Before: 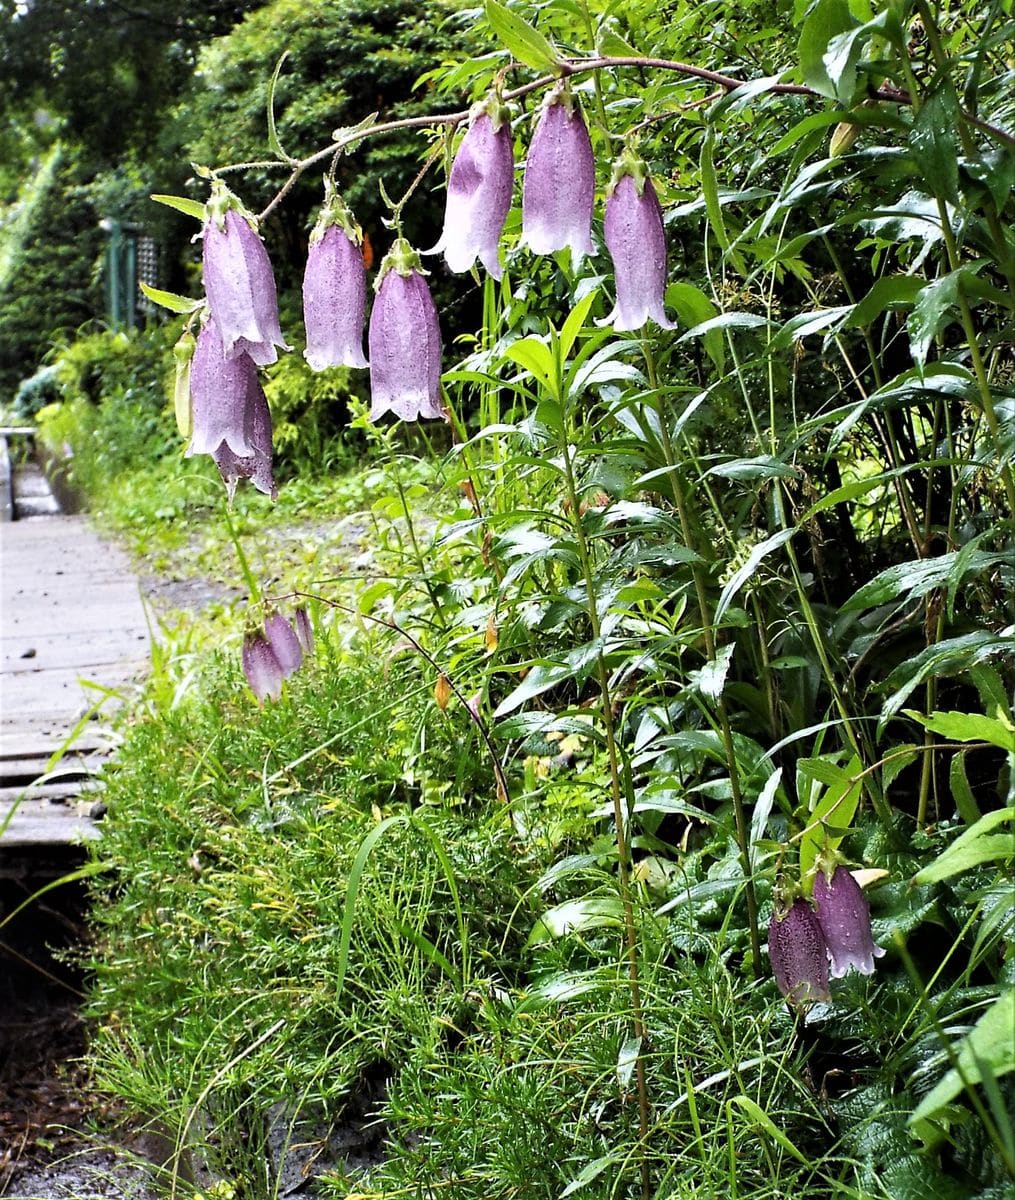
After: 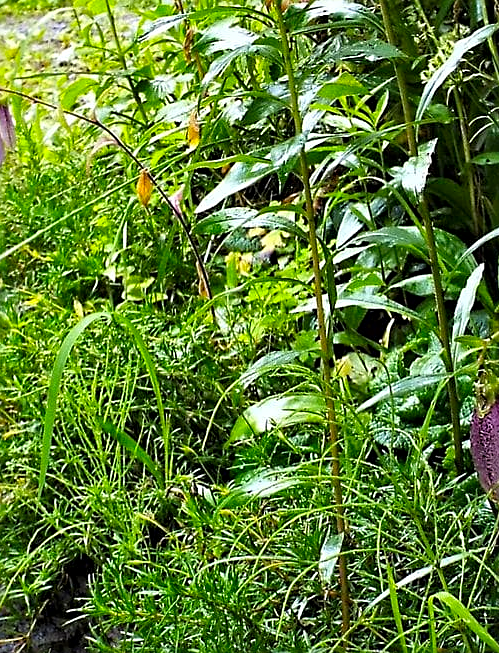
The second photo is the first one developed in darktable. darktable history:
crop: left 29.439%, top 42.043%, right 21.303%, bottom 3.479%
color balance rgb: linear chroma grading › global chroma -15.964%, perceptual saturation grading › global saturation 19.589%, global vibrance 20%
sharpen: on, module defaults
color correction: highlights b* -0.038, saturation 1.31
local contrast: mode bilateral grid, contrast 19, coarseness 50, detail 119%, midtone range 0.2
